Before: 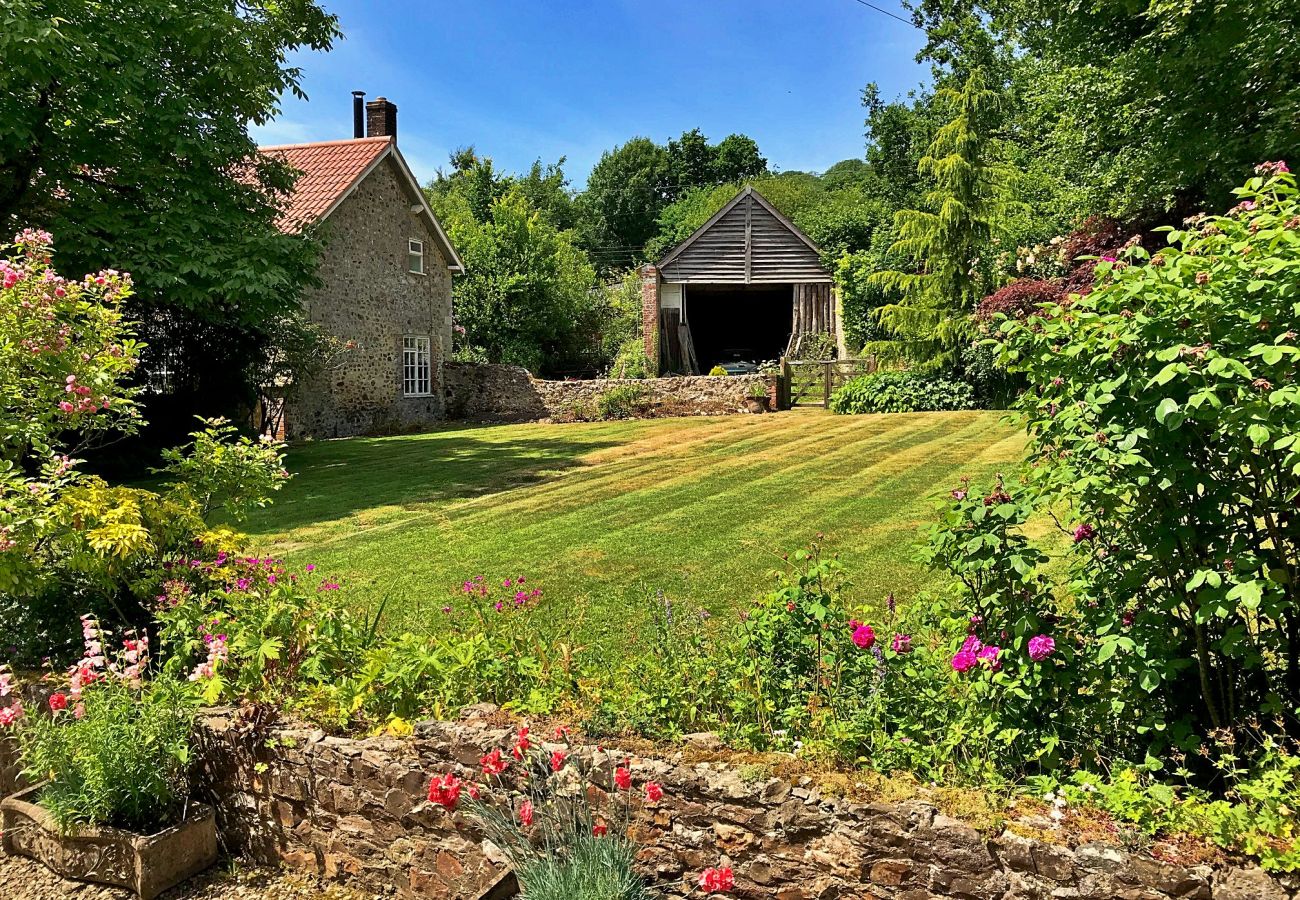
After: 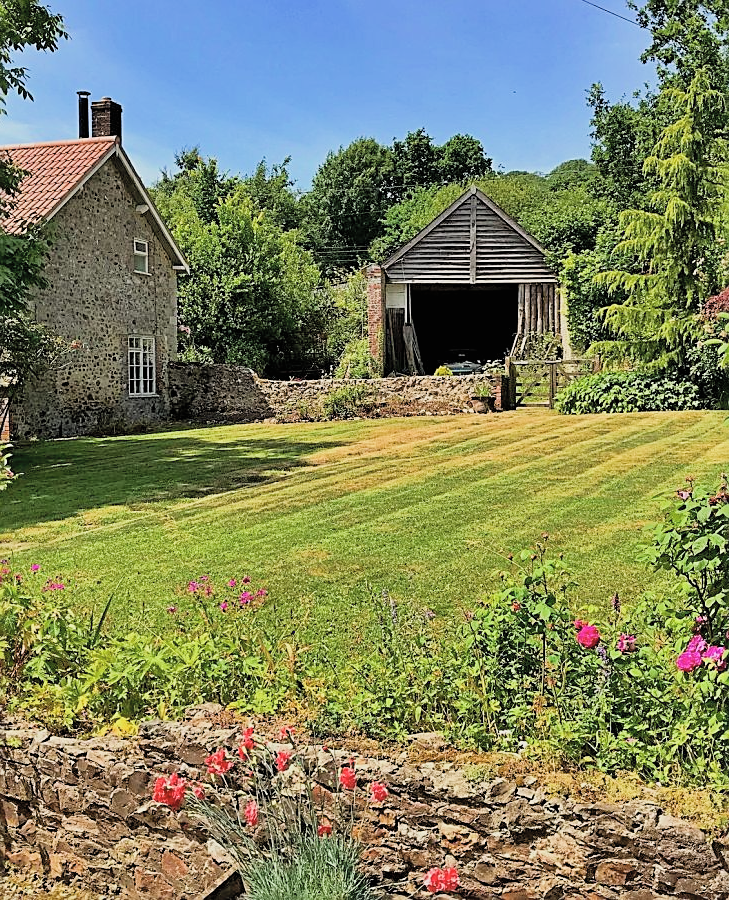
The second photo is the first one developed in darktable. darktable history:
crop: left 21.221%, right 22.636%
contrast brightness saturation: brightness 0.128
sharpen: on, module defaults
filmic rgb: black relative exposure -7.97 EV, white relative exposure 3.94 EV, hardness 4.27
